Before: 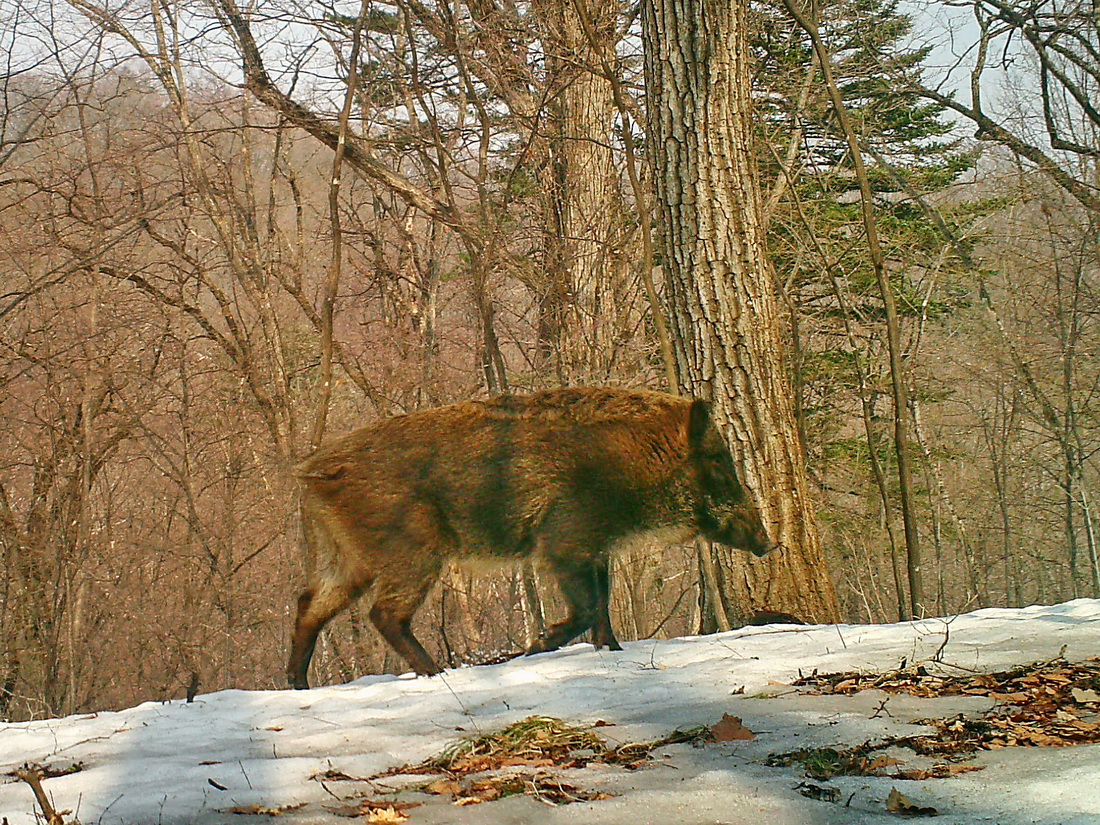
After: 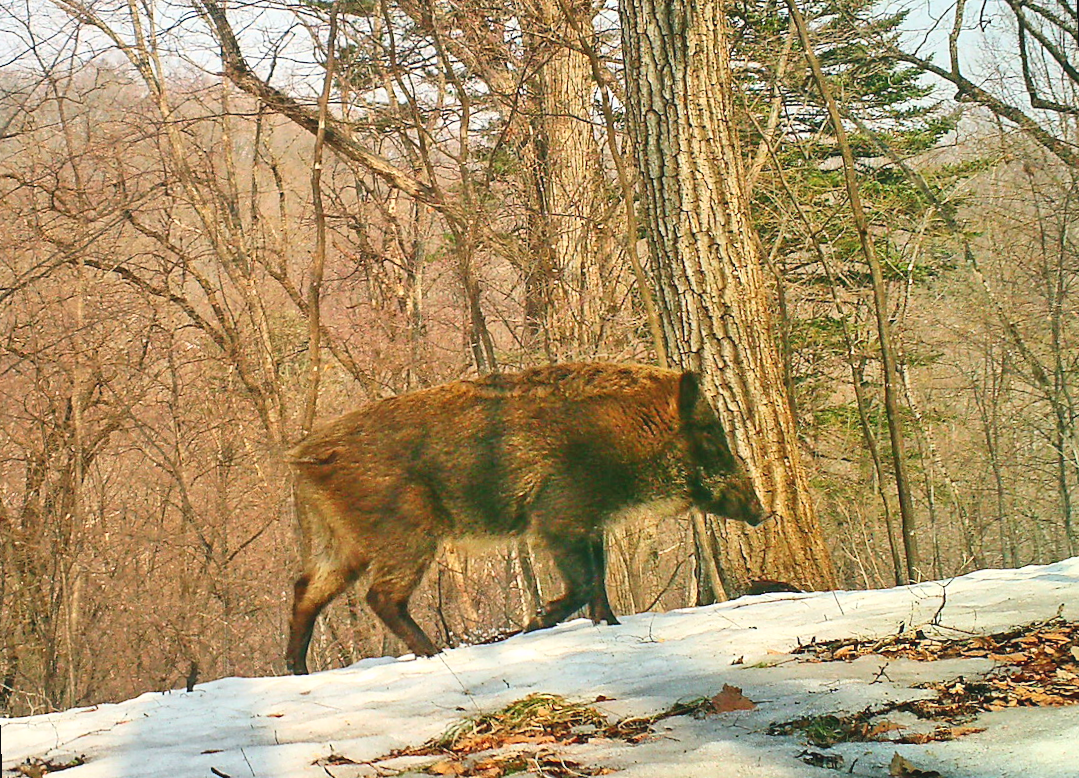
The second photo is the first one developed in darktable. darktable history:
contrast brightness saturation: contrast 0.2, brightness 0.16, saturation 0.22
rotate and perspective: rotation -2°, crop left 0.022, crop right 0.978, crop top 0.049, crop bottom 0.951
exposure: black level correction -0.005, exposure 0.054 EV, compensate highlight preservation false
